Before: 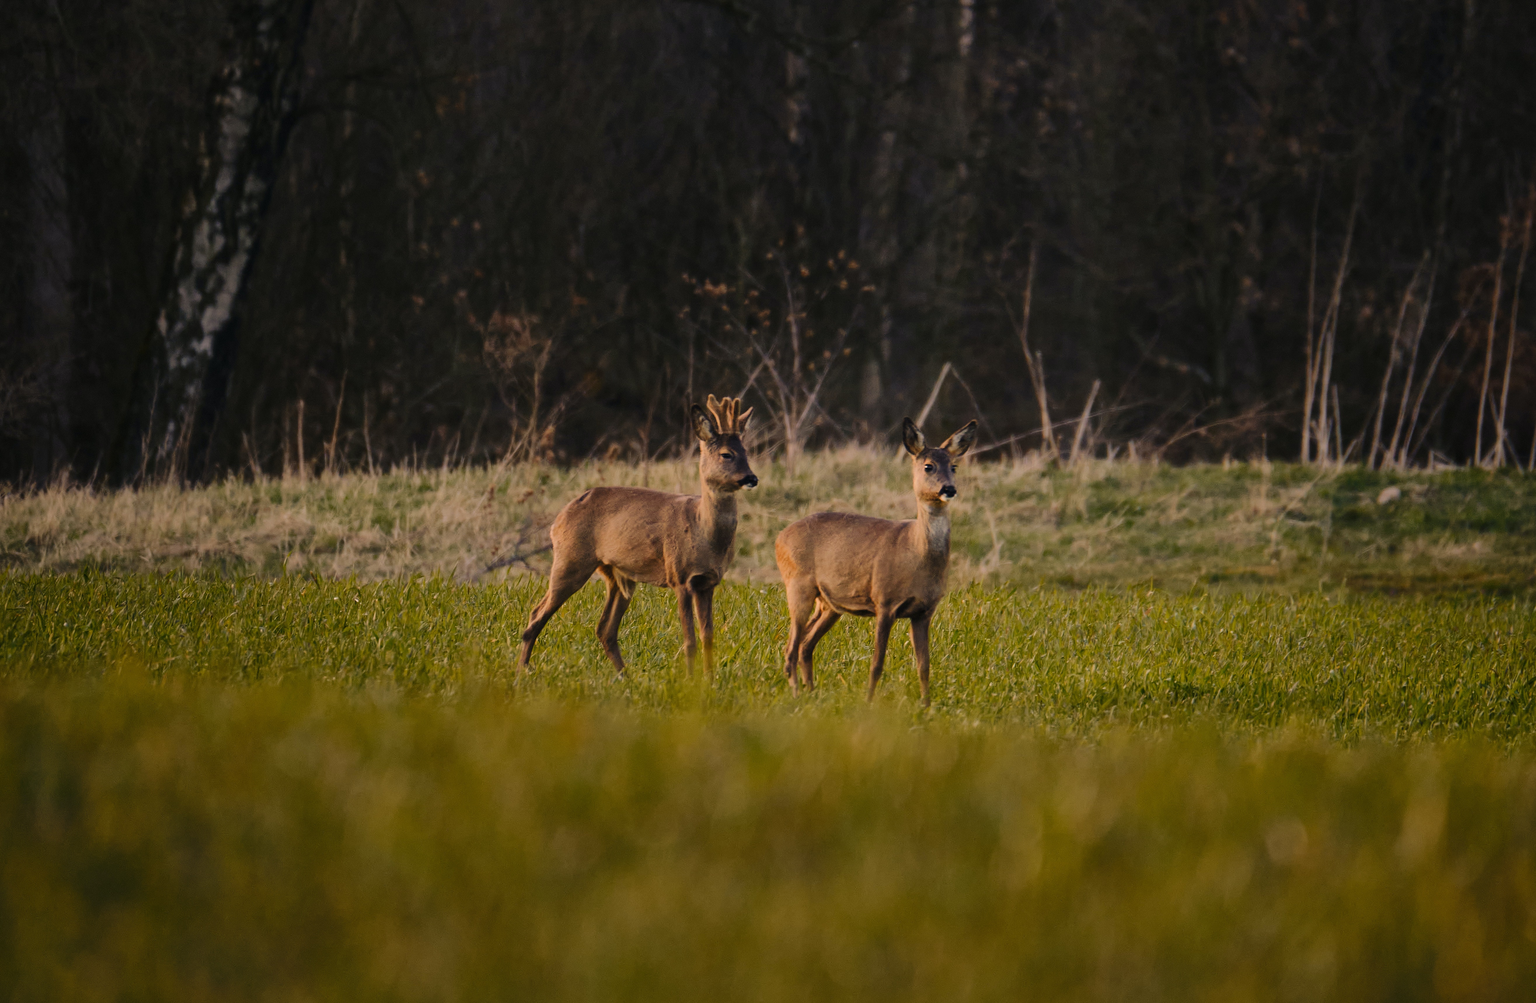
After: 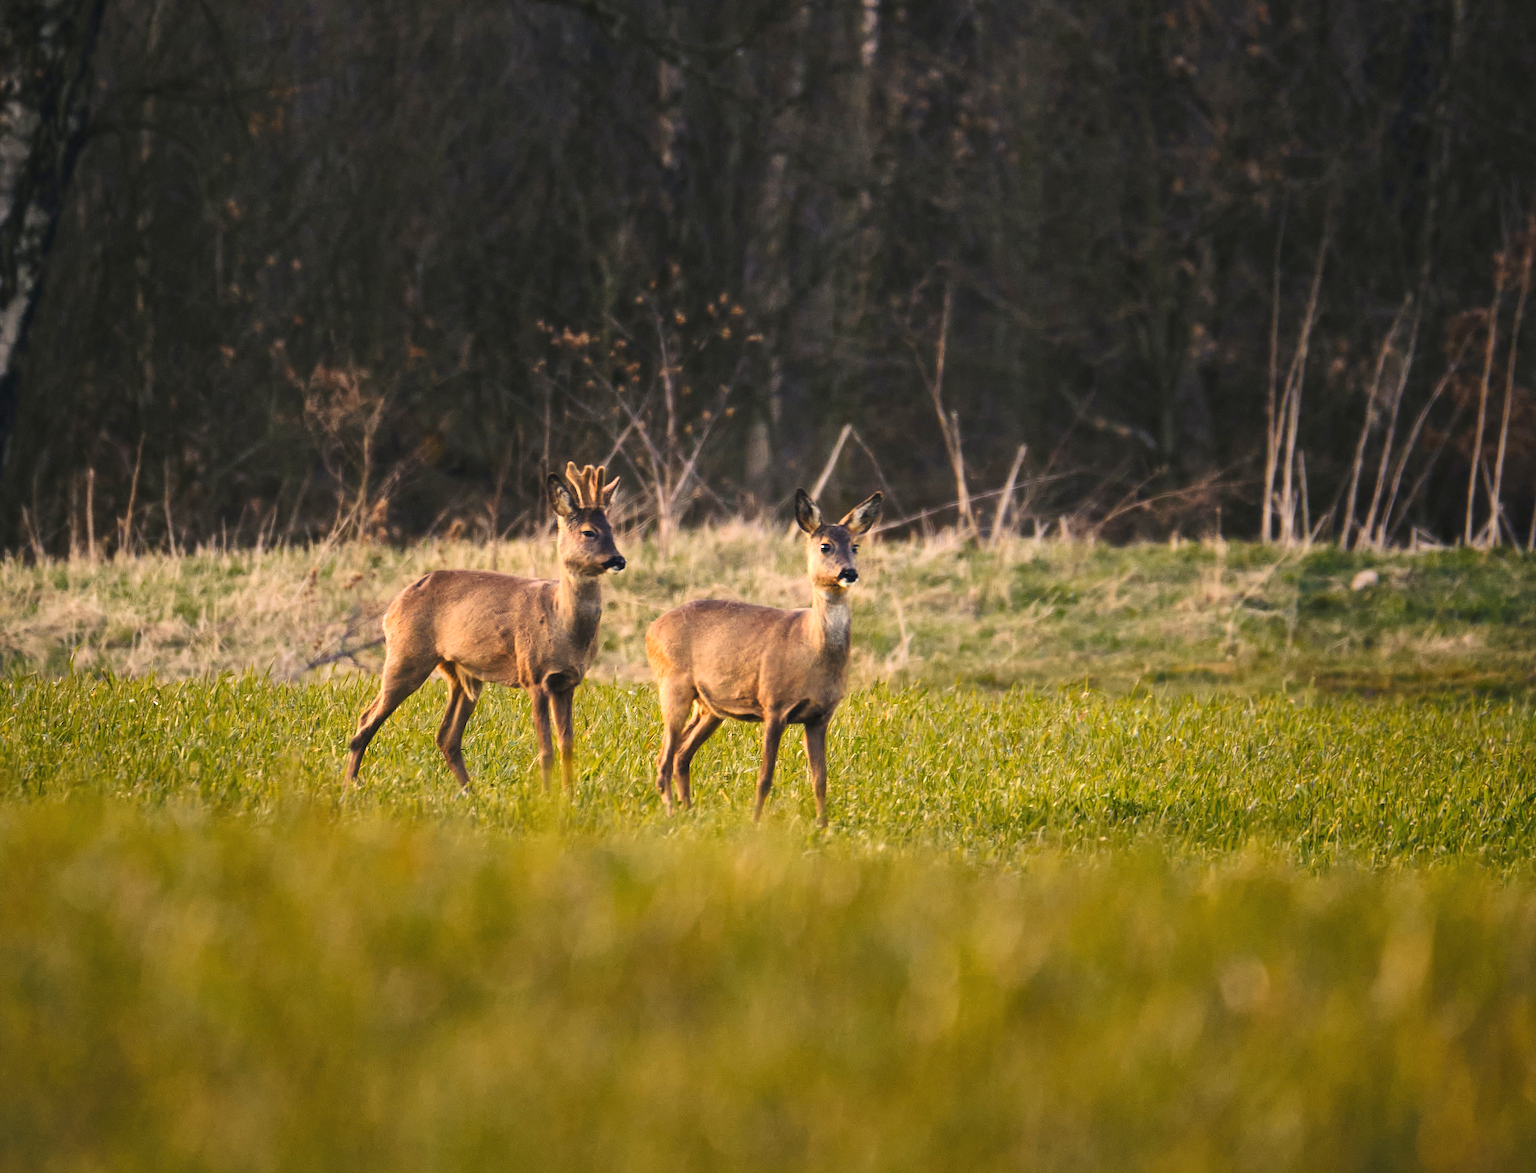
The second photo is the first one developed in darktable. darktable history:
crop and rotate: left 14.584%
exposure: black level correction 0, exposure 1.1 EV, compensate highlight preservation false
